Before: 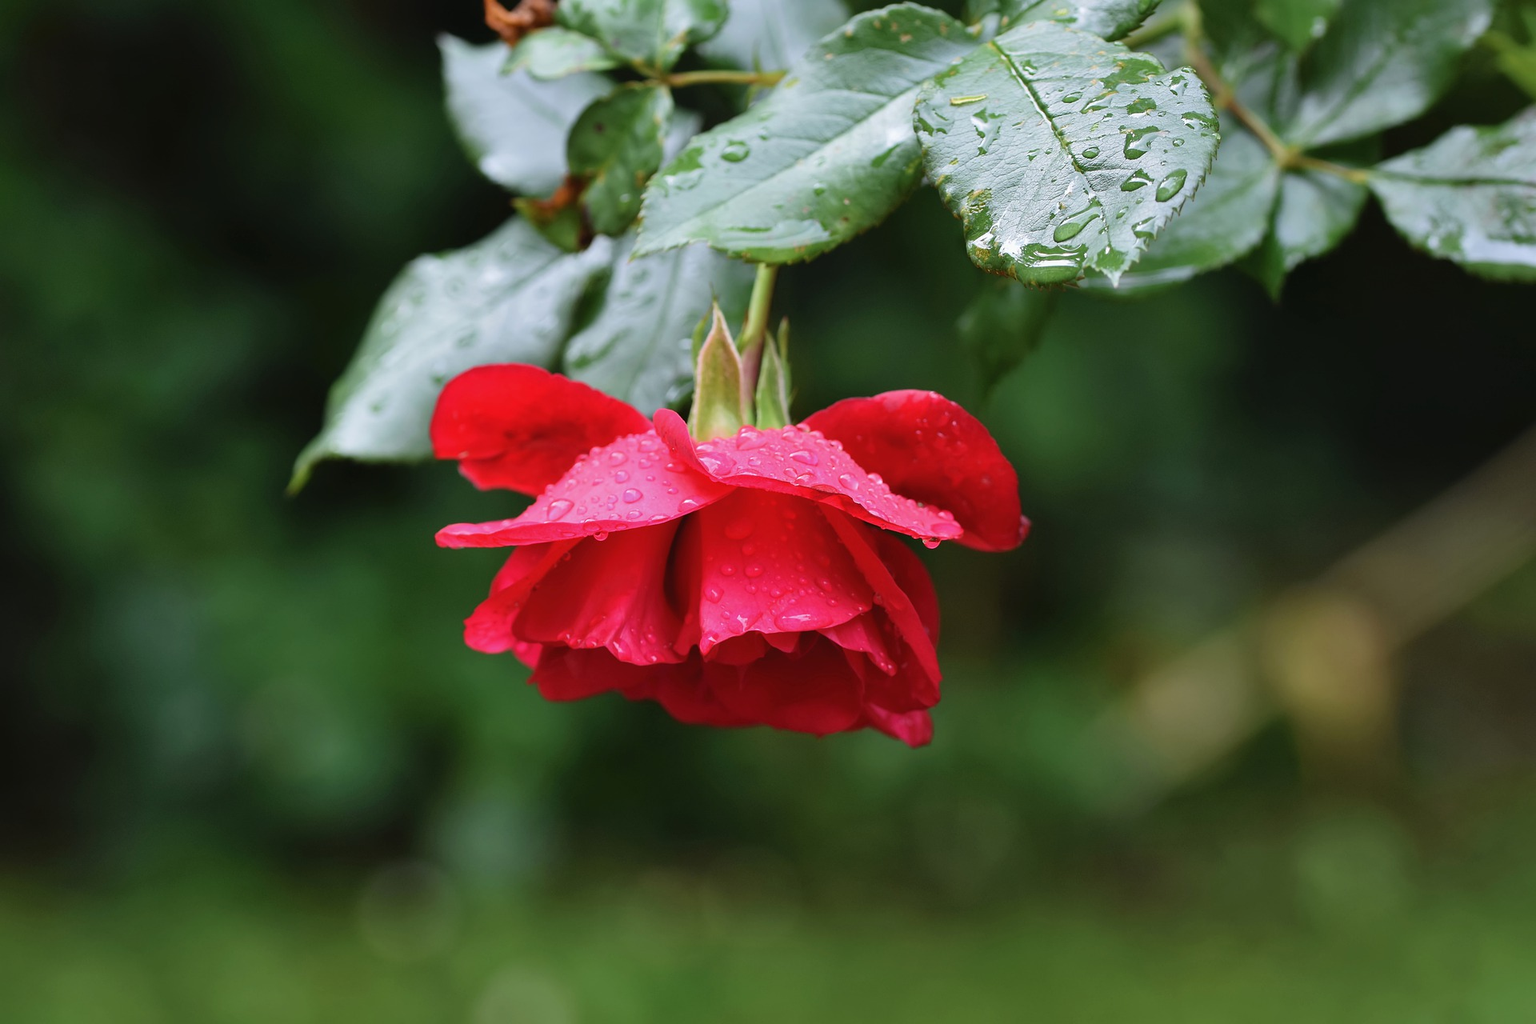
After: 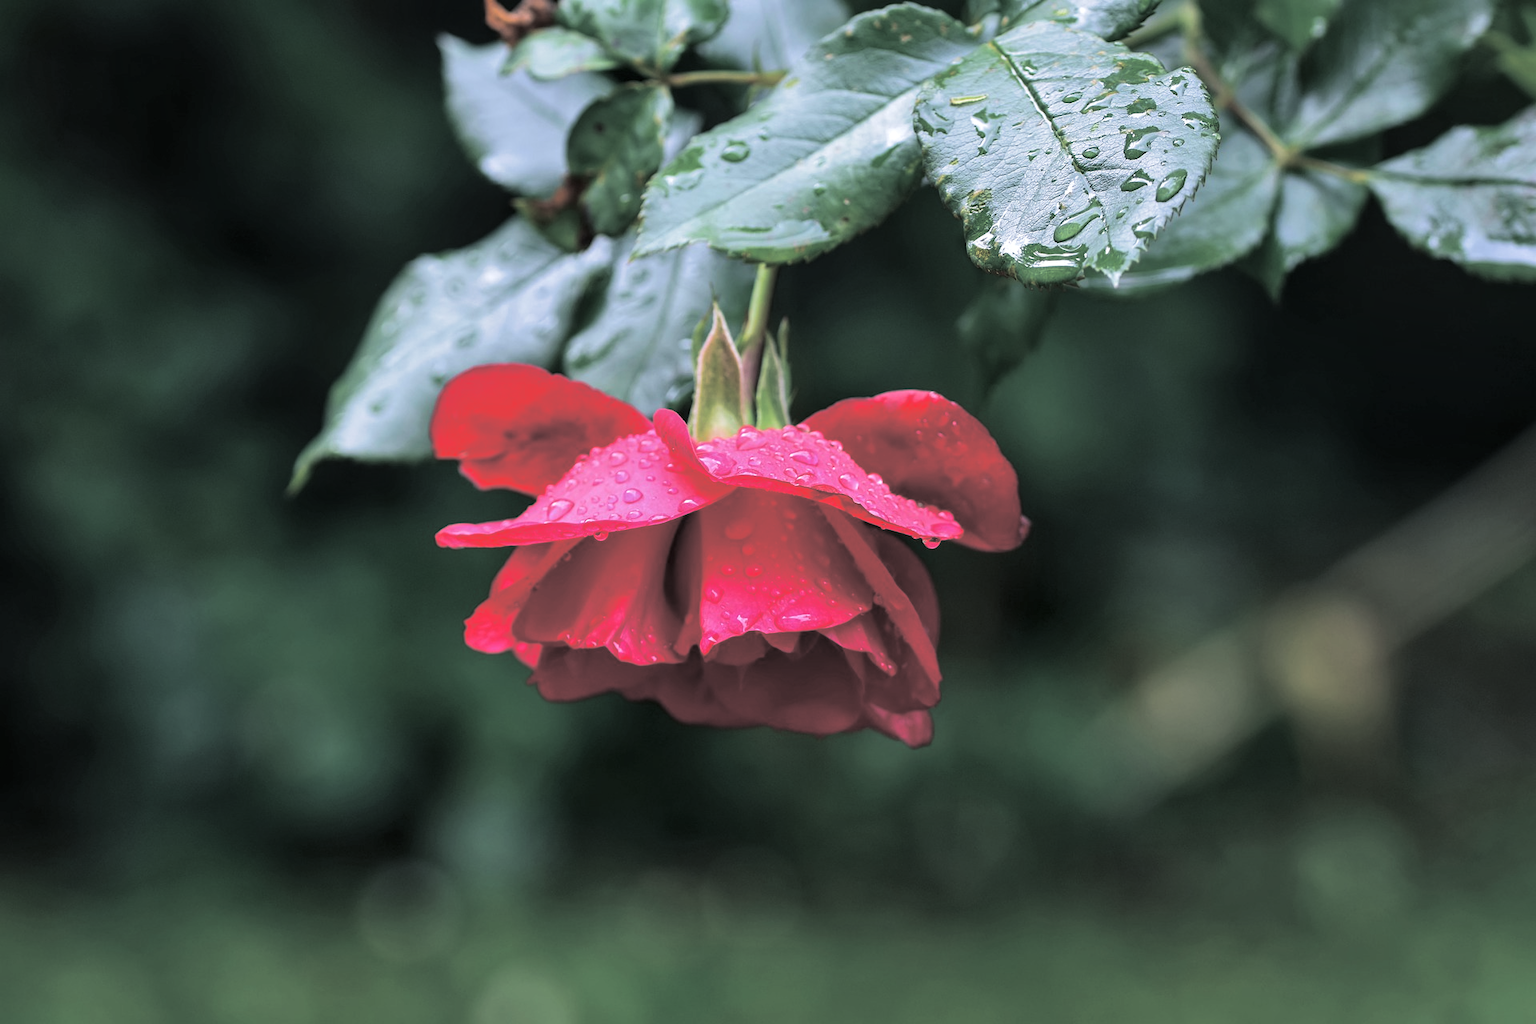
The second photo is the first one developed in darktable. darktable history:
split-toning: shadows › hue 201.6°, shadows › saturation 0.16, highlights › hue 50.4°, highlights › saturation 0.2, balance -49.9
color calibration: illuminant as shot in camera, x 0.358, y 0.373, temperature 4628.91 K
local contrast: on, module defaults
